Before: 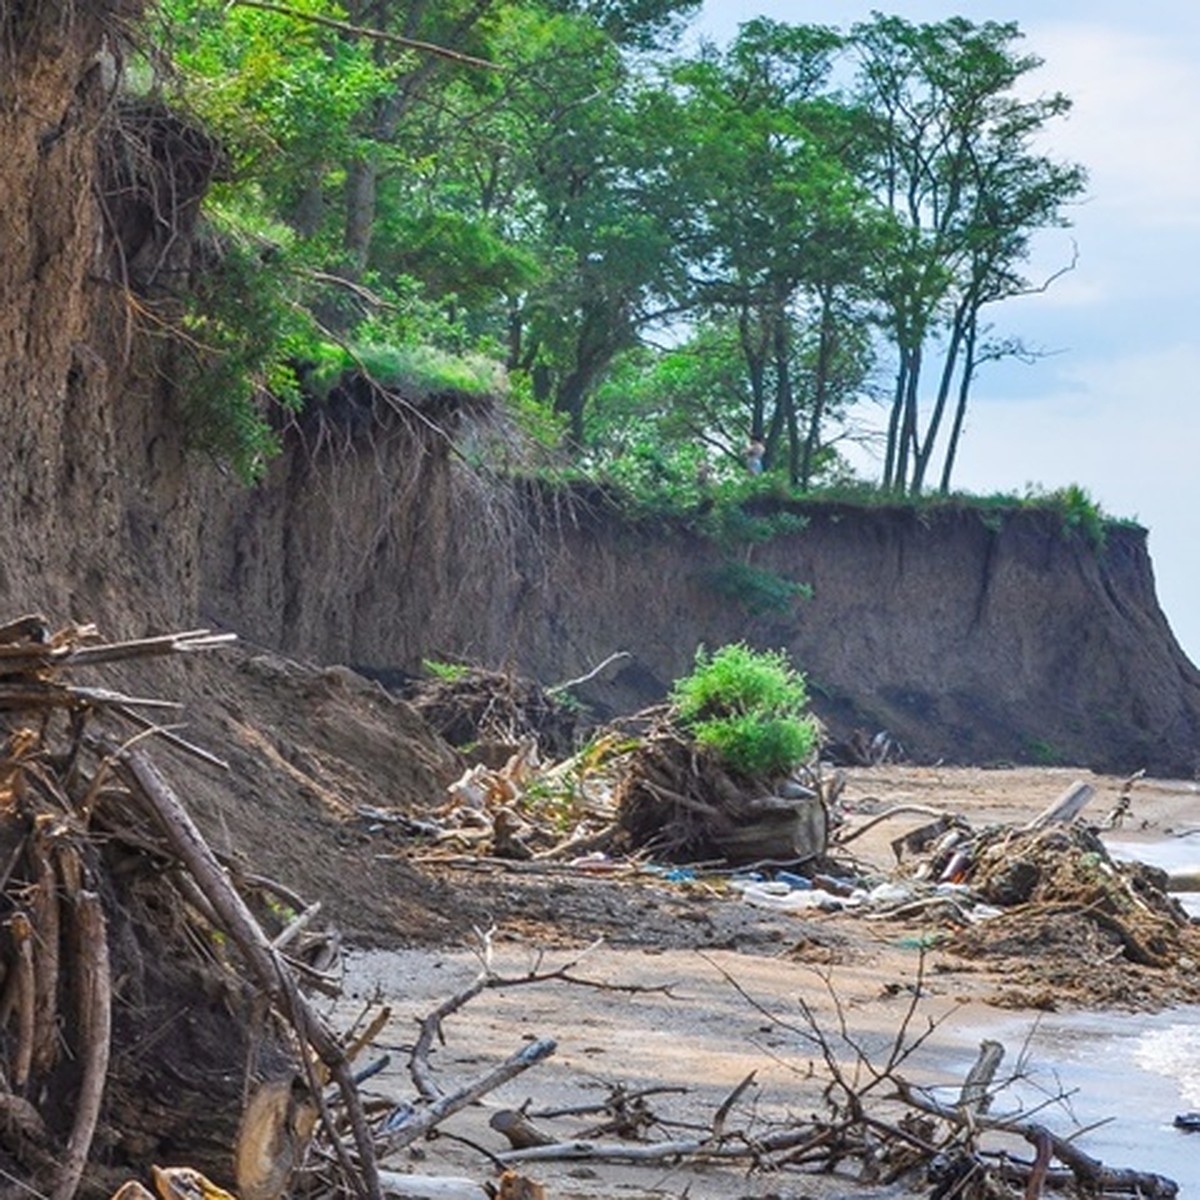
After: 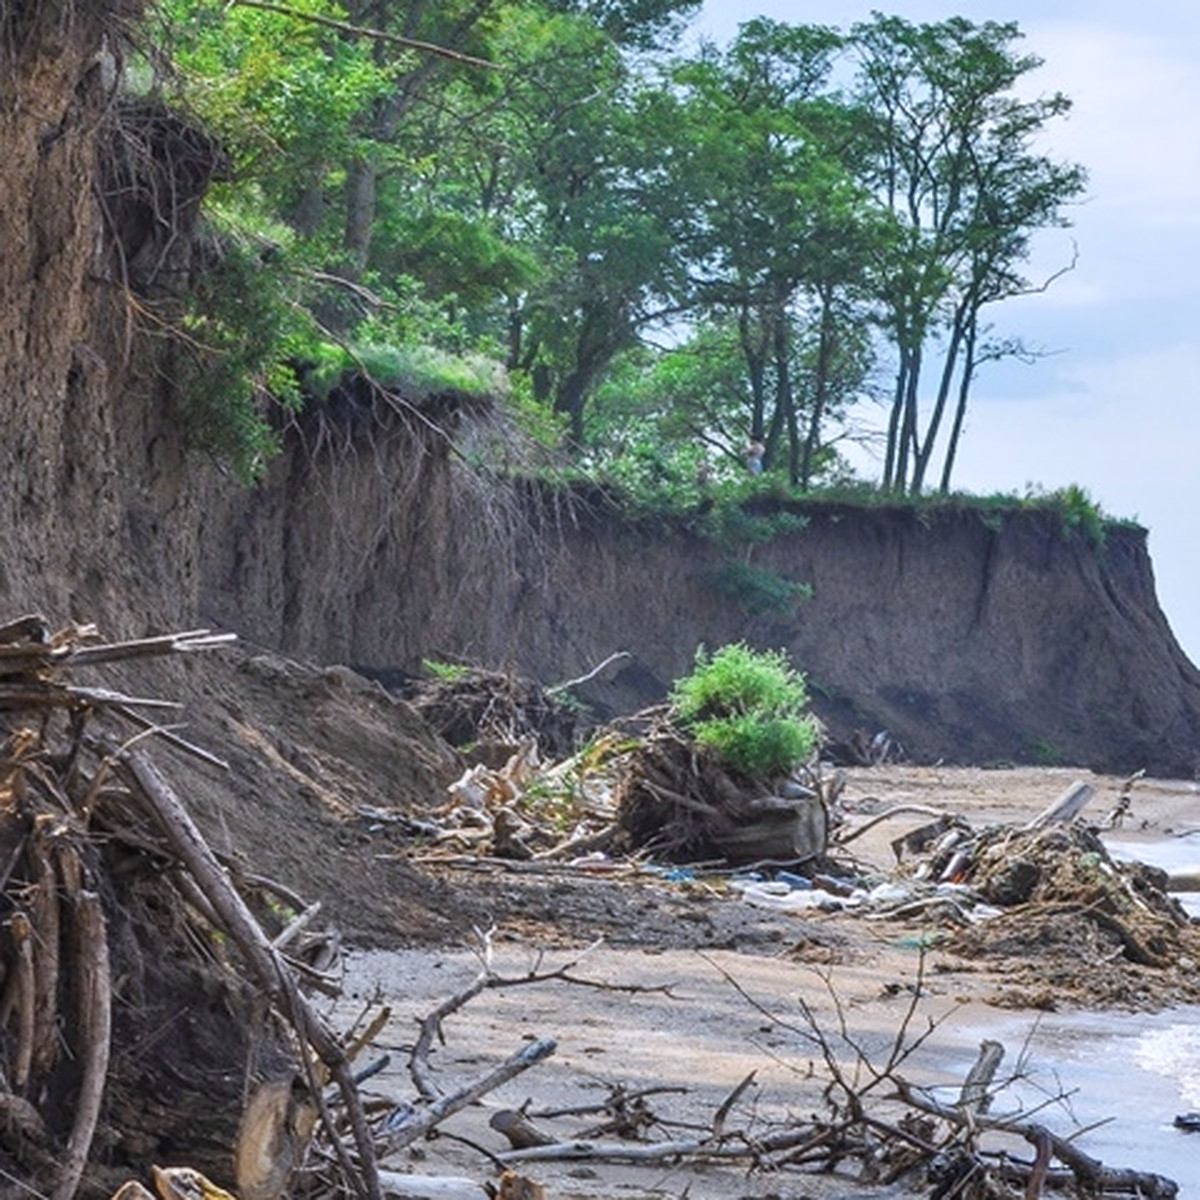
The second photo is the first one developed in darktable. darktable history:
color correction: saturation 0.8
white balance: red 0.984, blue 1.059
